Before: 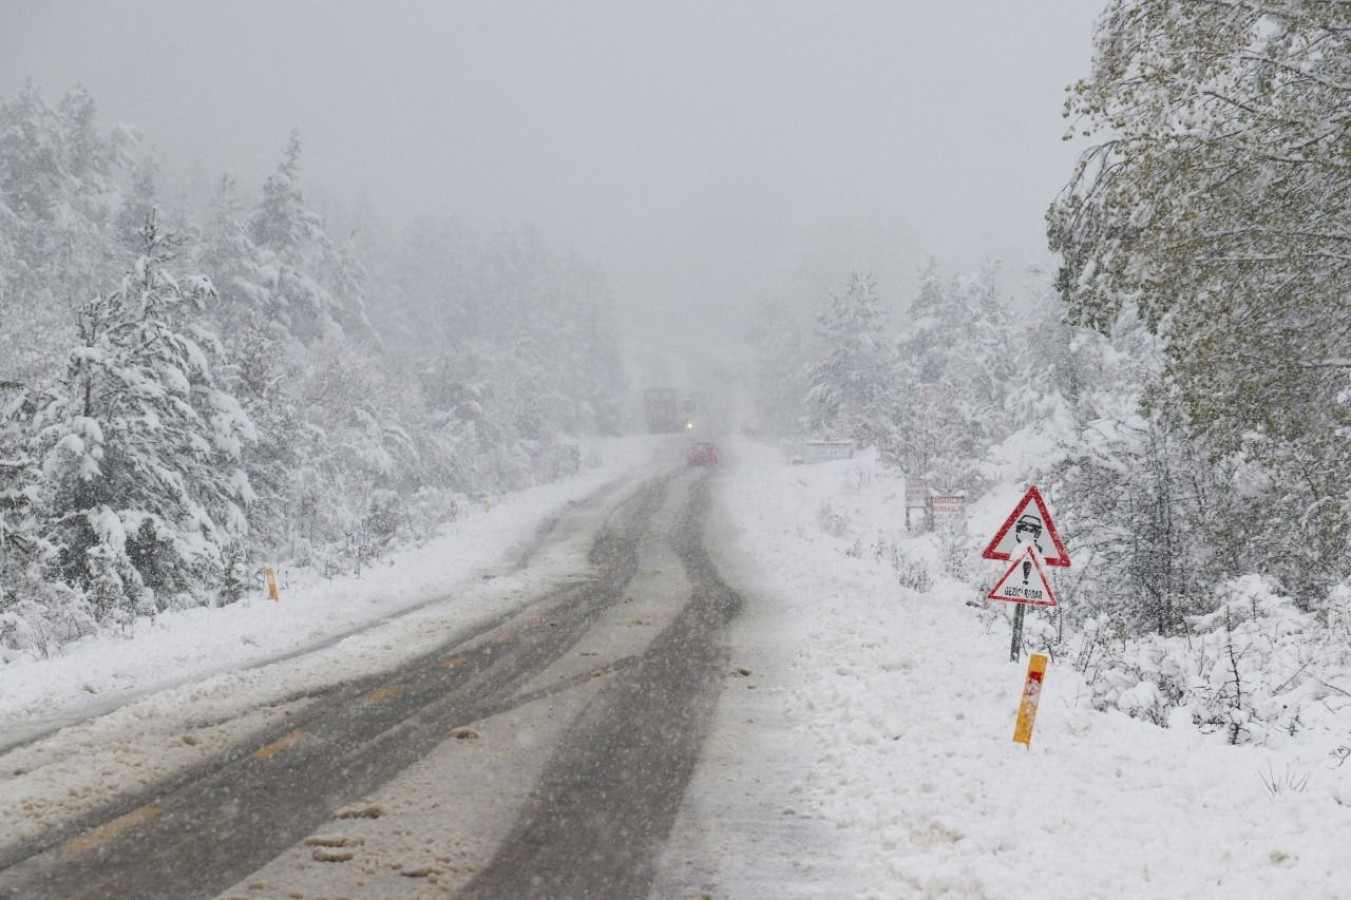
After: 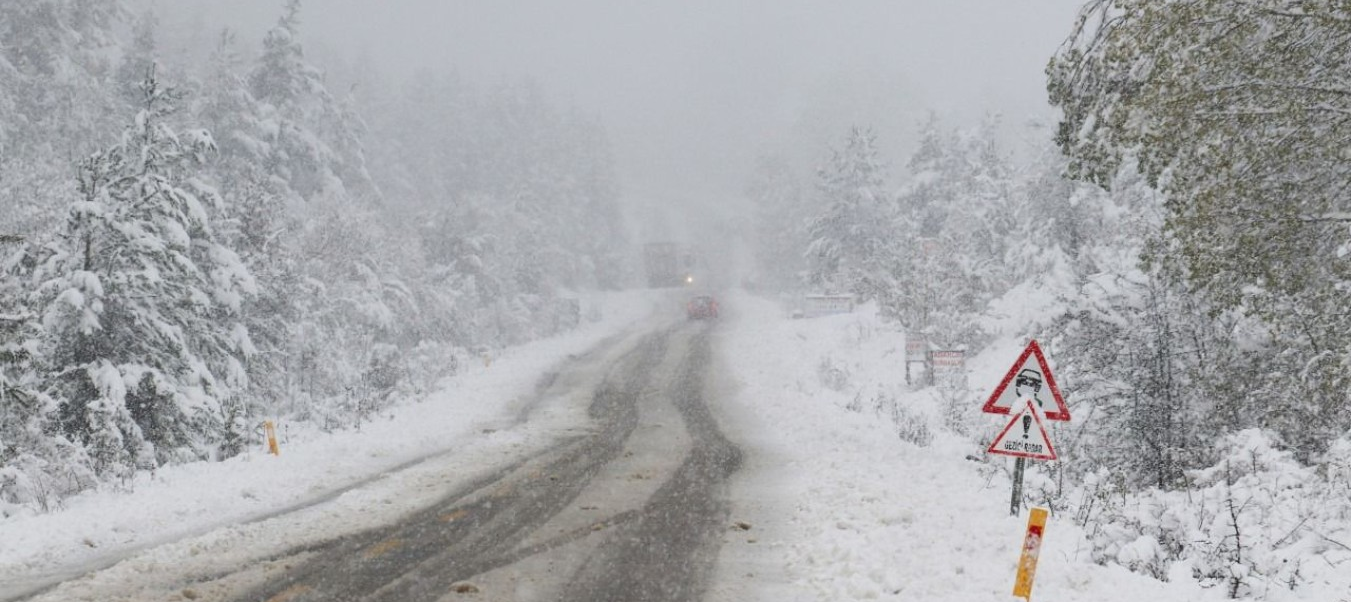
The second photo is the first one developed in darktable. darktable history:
crop: top 16.308%, bottom 16.765%
